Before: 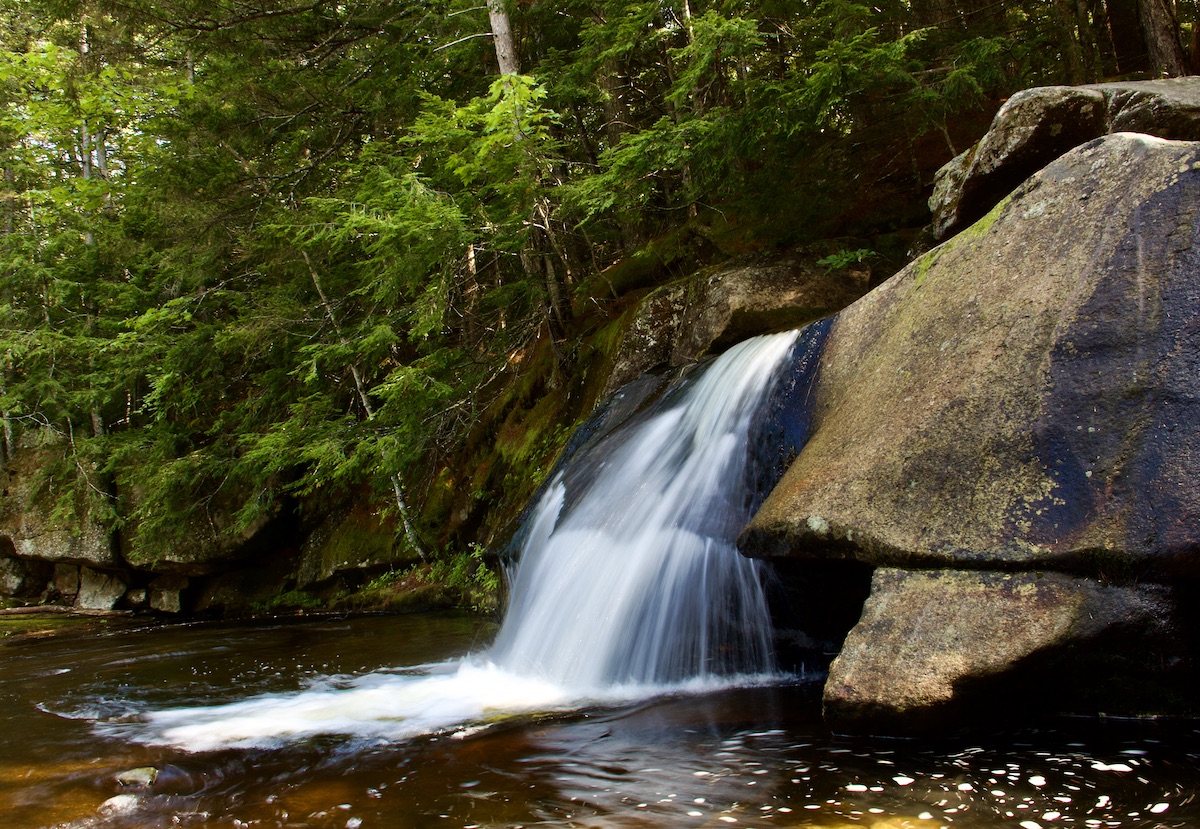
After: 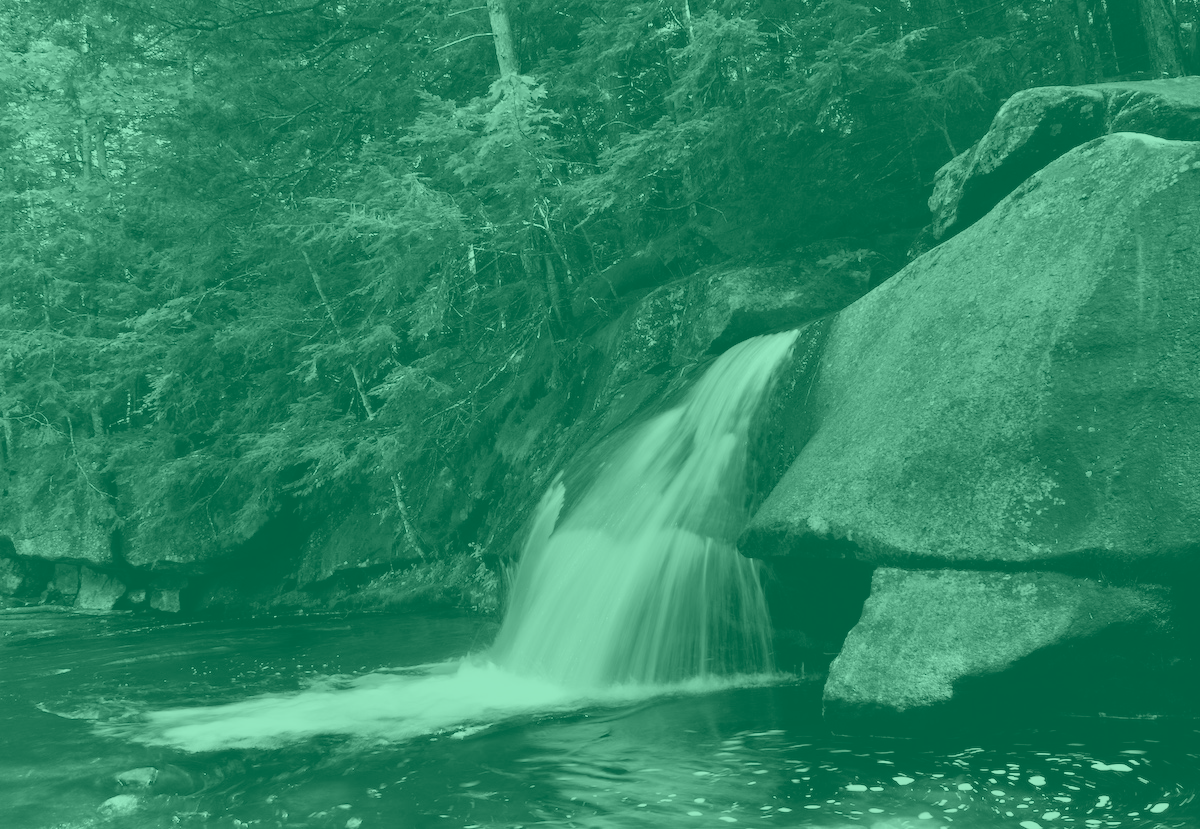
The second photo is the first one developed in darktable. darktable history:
colorize: hue 147.6°, saturation 65%, lightness 21.64%
white balance: red 1.009, blue 0.985
